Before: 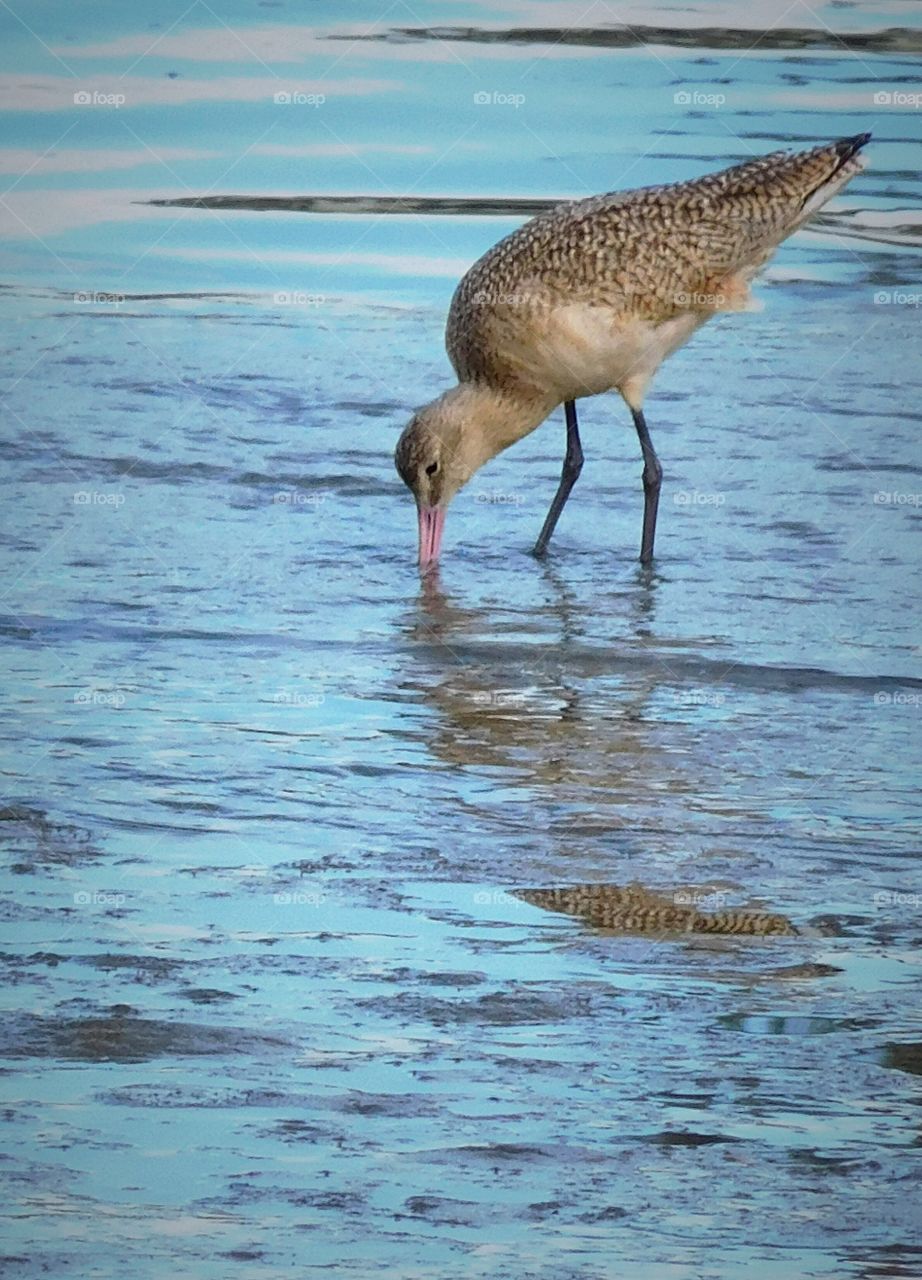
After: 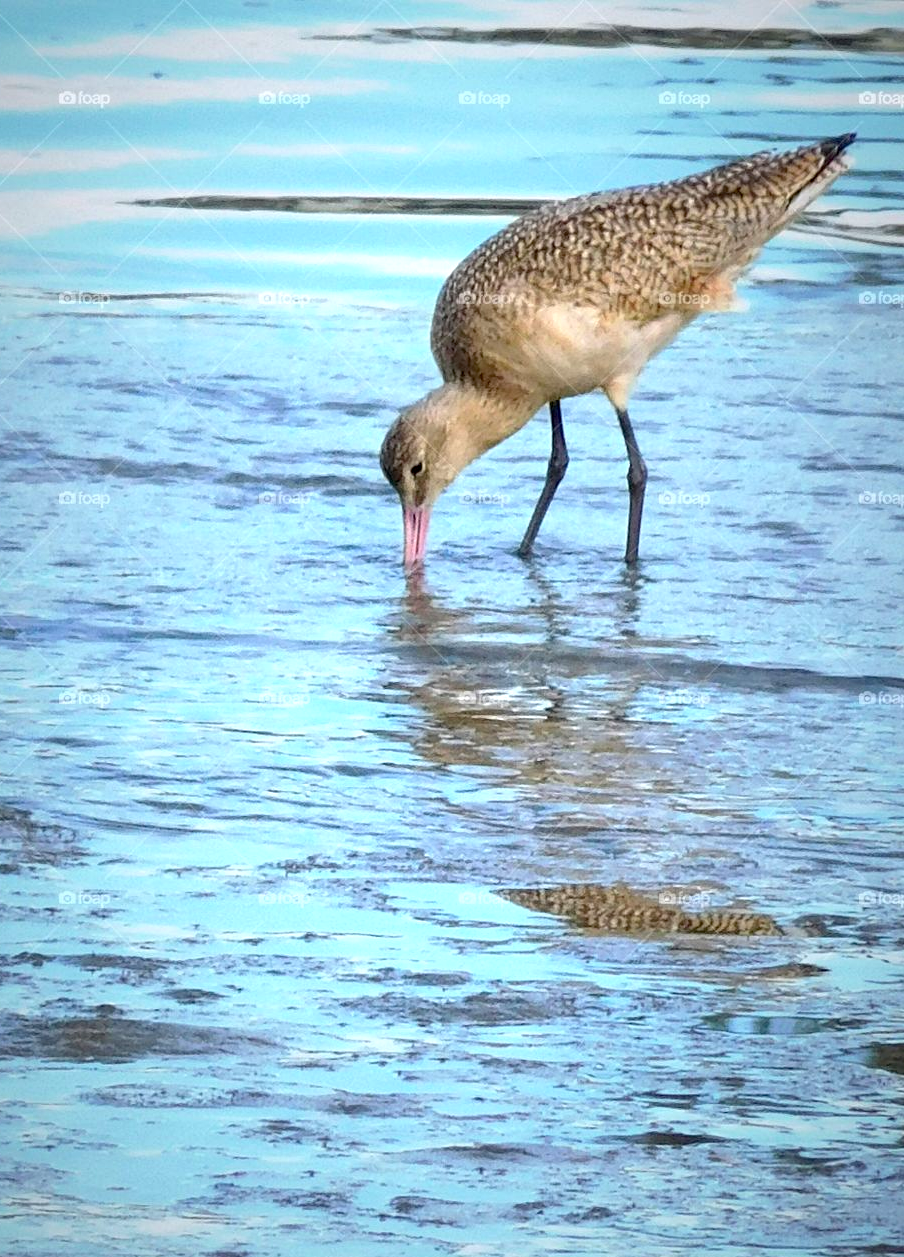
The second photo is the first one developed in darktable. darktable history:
crop: left 1.632%, right 0.288%, bottom 1.793%
tone equalizer: -8 EV -0.379 EV, -7 EV -0.379 EV, -6 EV -0.336 EV, -5 EV -0.256 EV, -3 EV 0.245 EV, -2 EV 0.356 EV, -1 EV 0.396 EV, +0 EV 0.429 EV, smoothing diameter 24.99%, edges refinement/feathering 9.61, preserve details guided filter
exposure: black level correction 0.005, exposure 0.273 EV, compensate highlight preservation false
